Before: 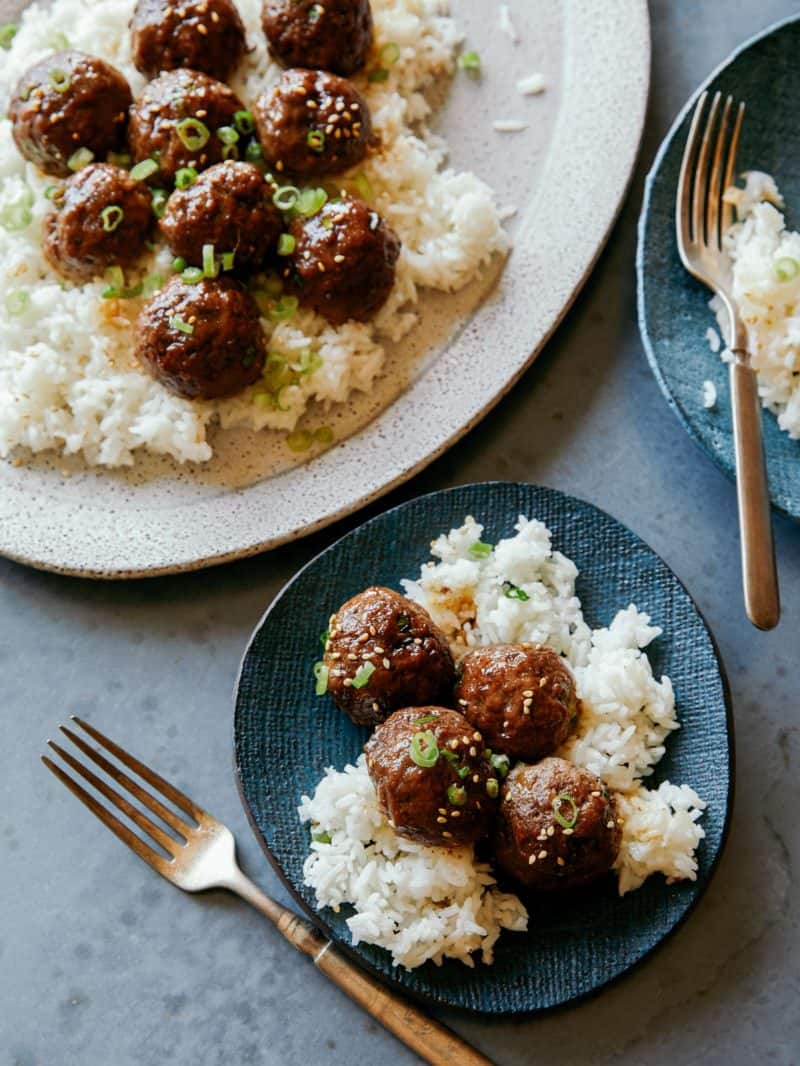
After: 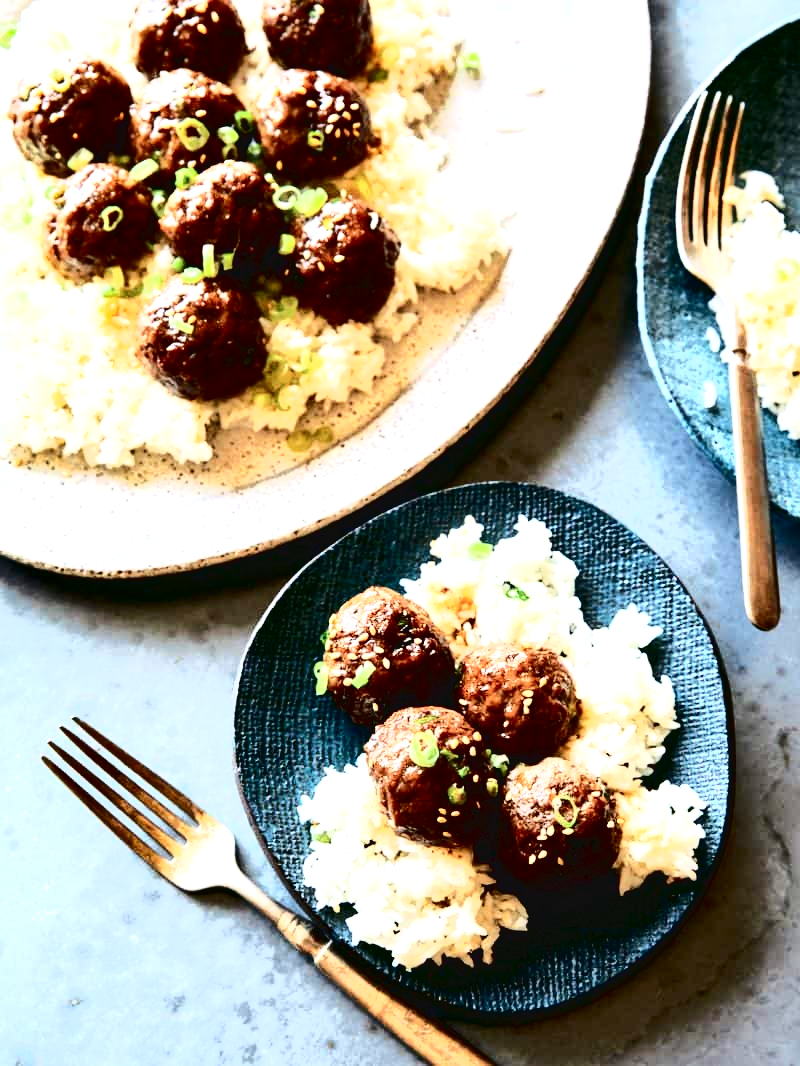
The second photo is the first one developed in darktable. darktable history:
tone curve: curves: ch0 [(0, 0) (0.003, 0.043) (0.011, 0.043) (0.025, 0.035) (0.044, 0.042) (0.069, 0.035) (0.1, 0.03) (0.136, 0.017) (0.177, 0.03) (0.224, 0.06) (0.277, 0.118) (0.335, 0.189) (0.399, 0.297) (0.468, 0.483) (0.543, 0.631) (0.623, 0.746) (0.709, 0.823) (0.801, 0.944) (0.898, 0.966) (1, 1)], color space Lab, independent channels, preserve colors none
shadows and highlights: soften with gaussian
exposure: black level correction 0, exposure 1.2 EV, compensate highlight preservation false
